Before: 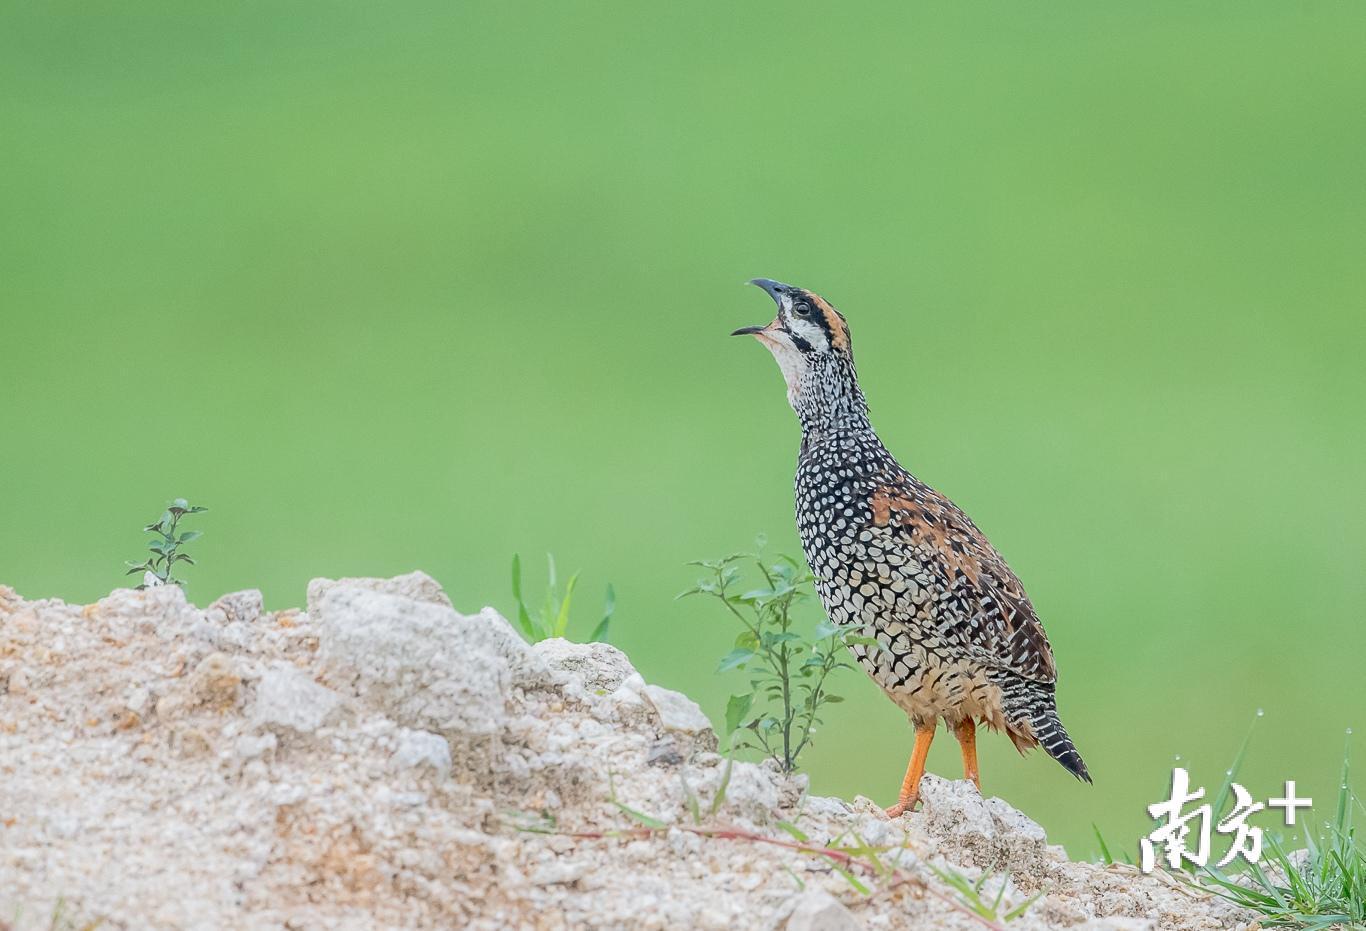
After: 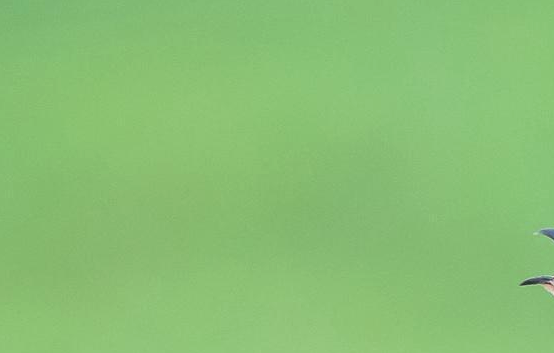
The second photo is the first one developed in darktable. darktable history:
exposure: exposure 0.2 EV, compensate highlight preservation false
crop: left 15.452%, top 5.459%, right 43.956%, bottom 56.62%
